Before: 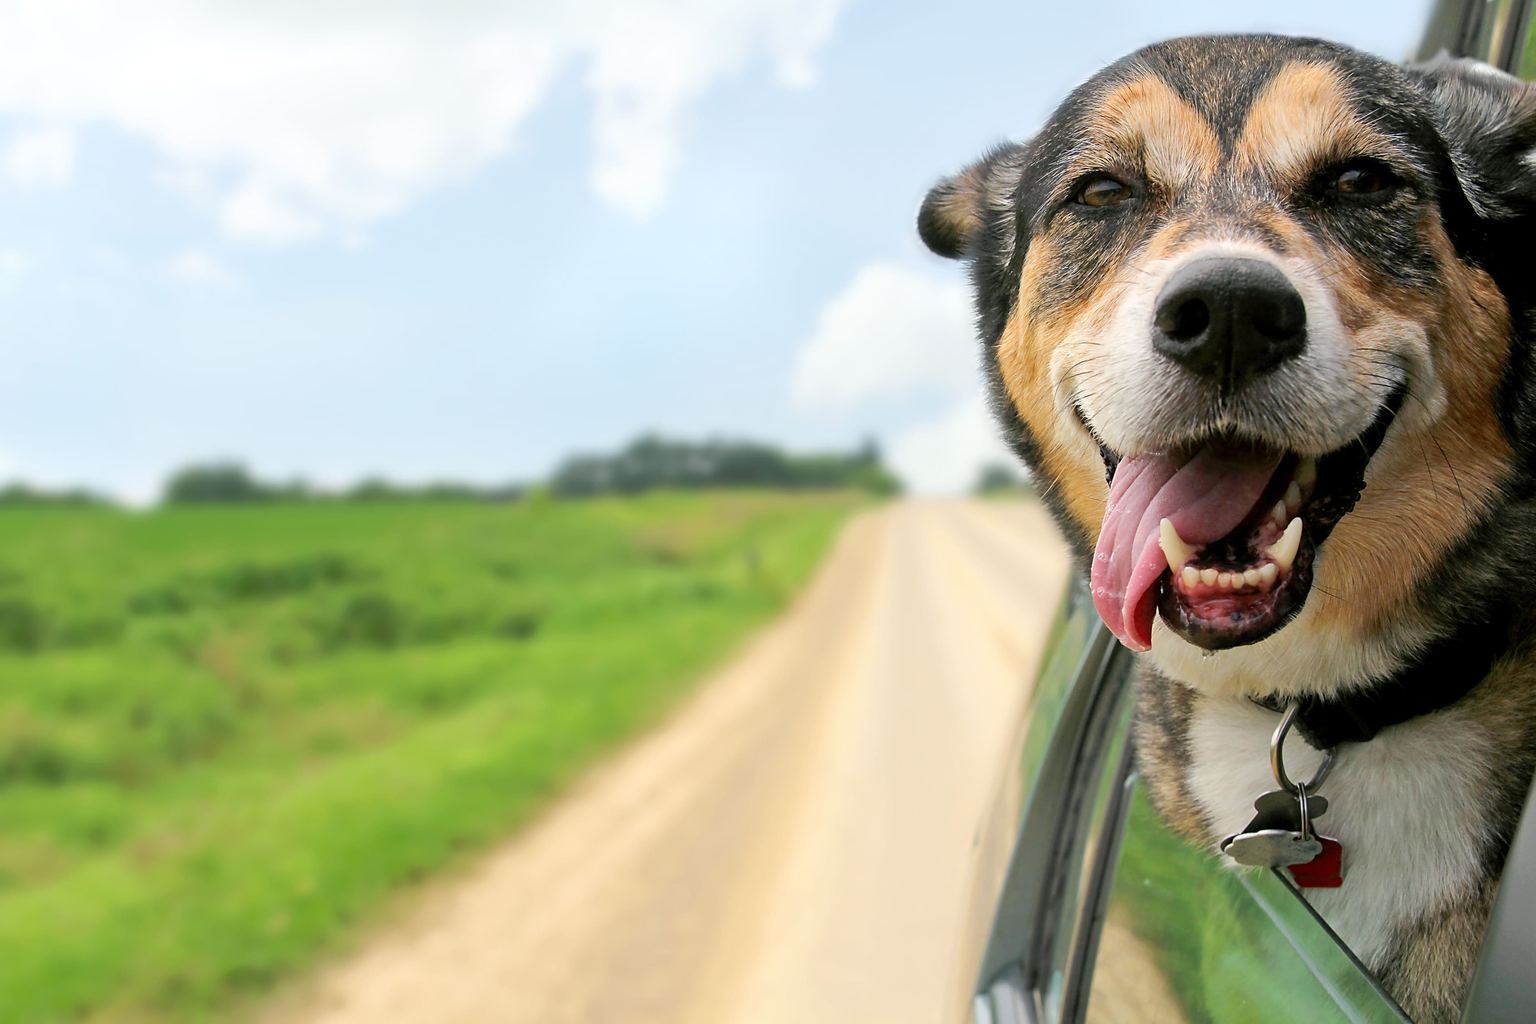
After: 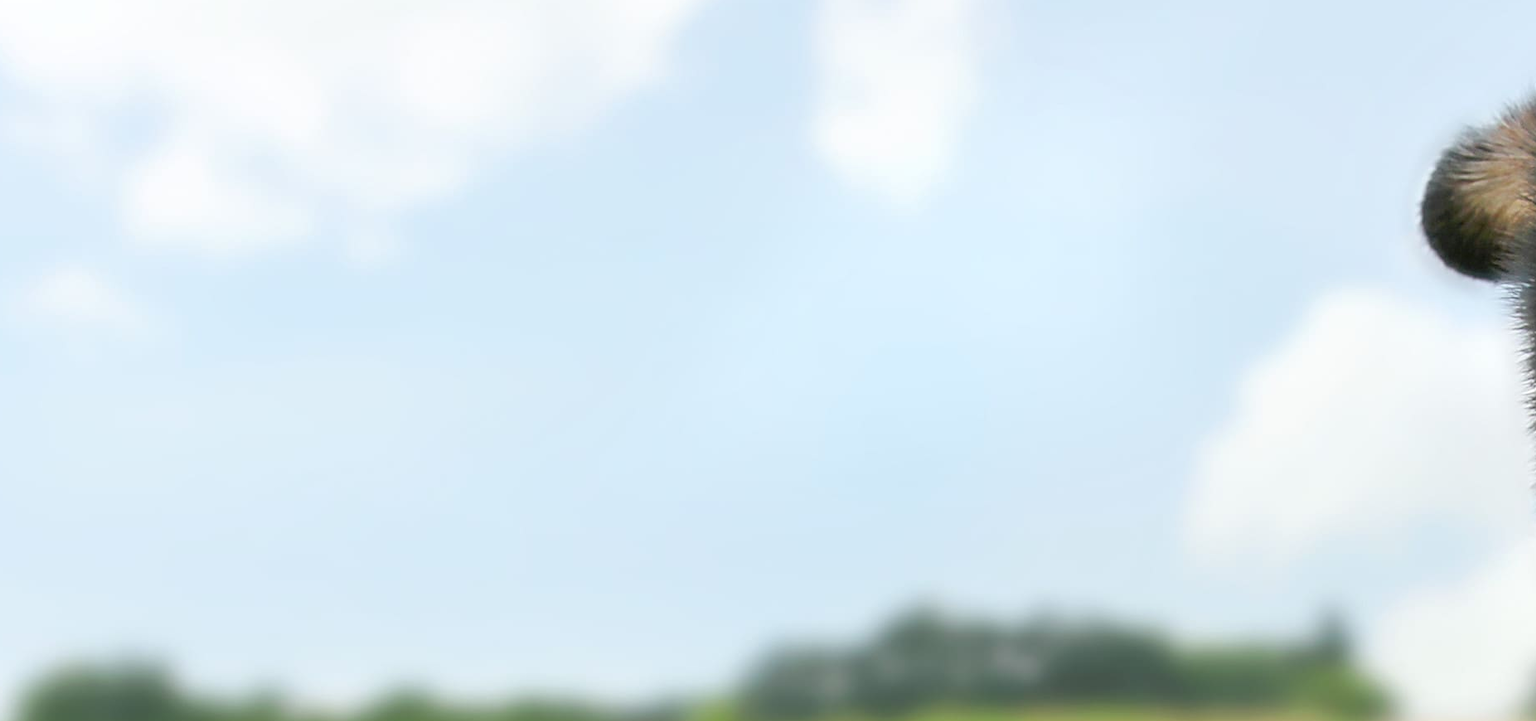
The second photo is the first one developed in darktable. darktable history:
crop: left 10.121%, top 10.631%, right 36.218%, bottom 51.526%
white balance: emerald 1
